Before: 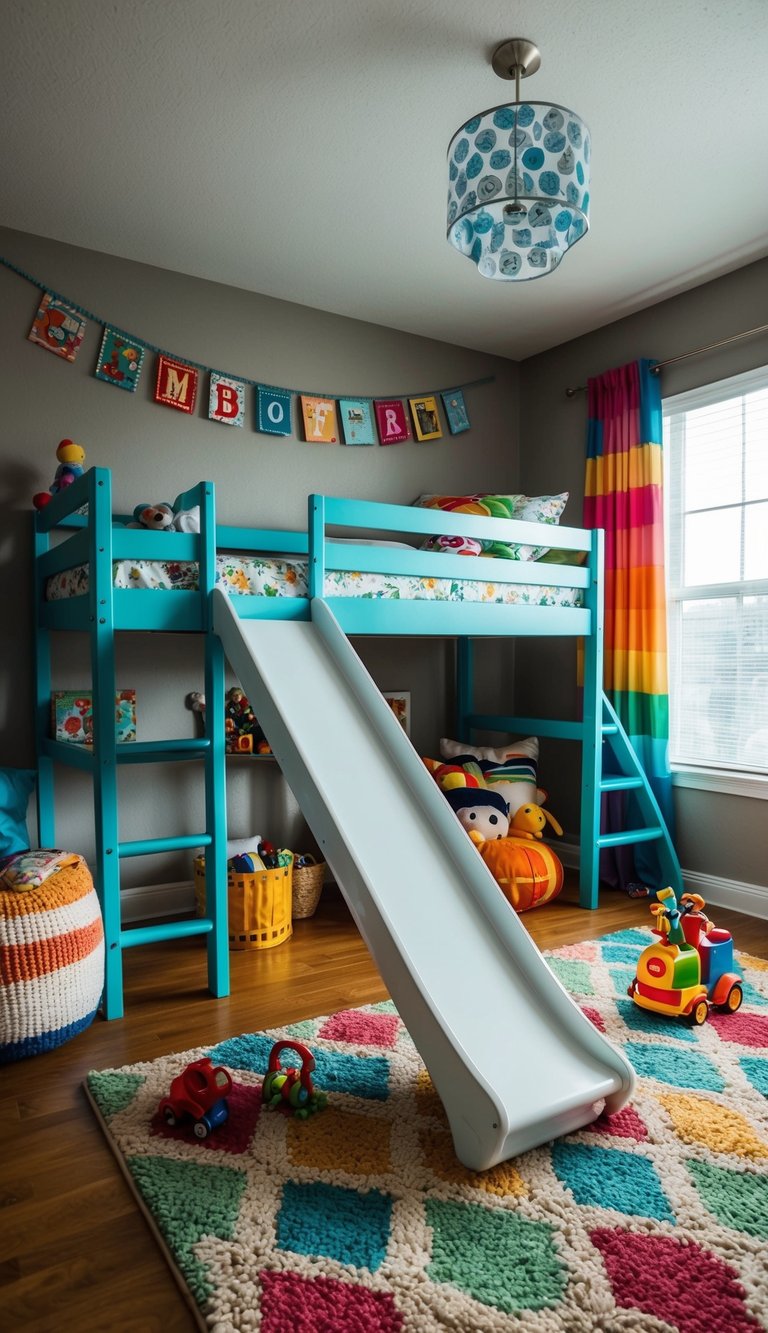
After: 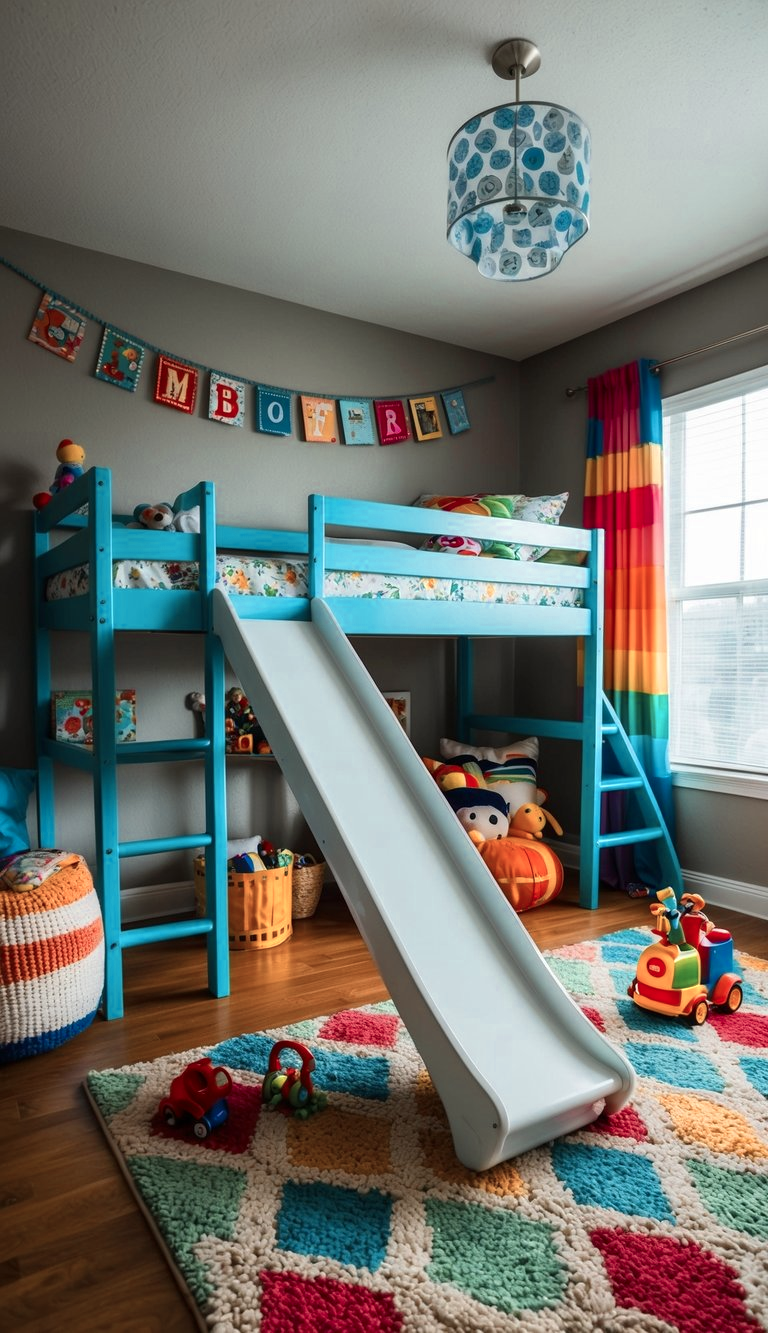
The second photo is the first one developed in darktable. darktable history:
color zones: curves: ch0 [(0, 0.473) (0.001, 0.473) (0.226, 0.548) (0.4, 0.589) (0.525, 0.54) (0.728, 0.403) (0.999, 0.473) (1, 0.473)]; ch1 [(0, 0.619) (0.001, 0.619) (0.234, 0.388) (0.4, 0.372) (0.528, 0.422) (0.732, 0.53) (0.999, 0.619) (1, 0.619)]; ch2 [(0, 0.547) (0.001, 0.547) (0.226, 0.45) (0.4, 0.525) (0.525, 0.585) (0.8, 0.511) (0.999, 0.547) (1, 0.547)]
color balance rgb: perceptual saturation grading › global saturation 10%, global vibrance 10%
